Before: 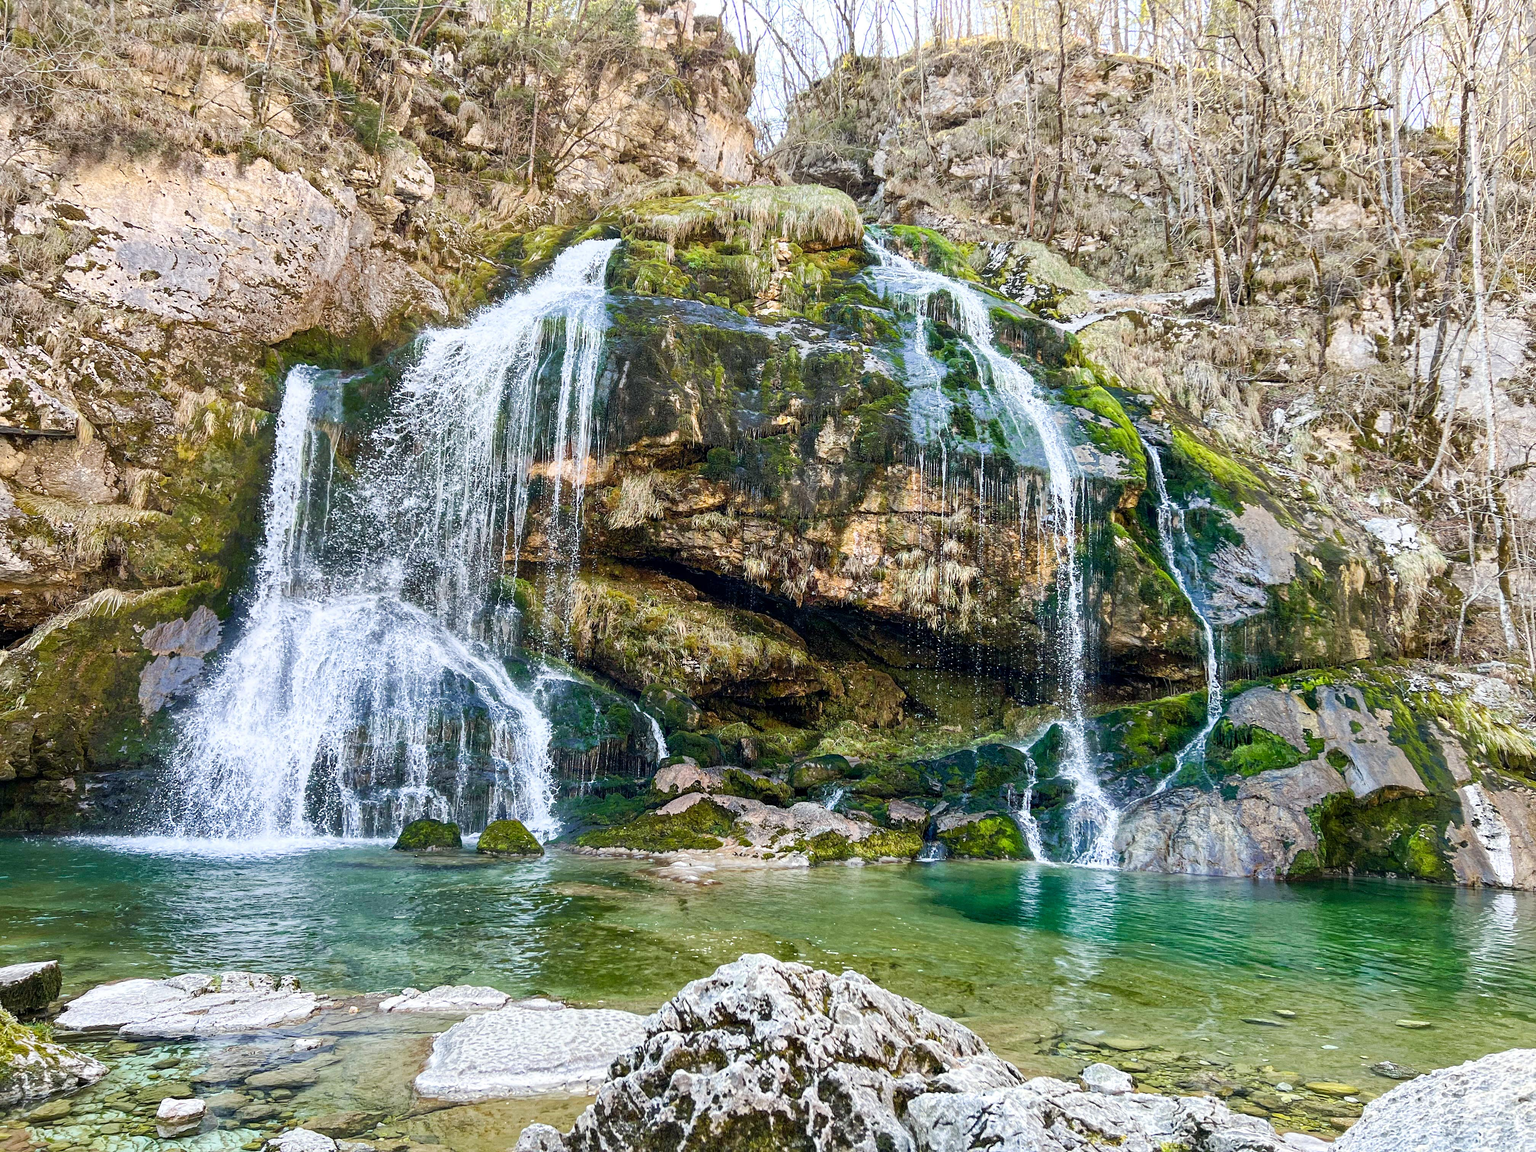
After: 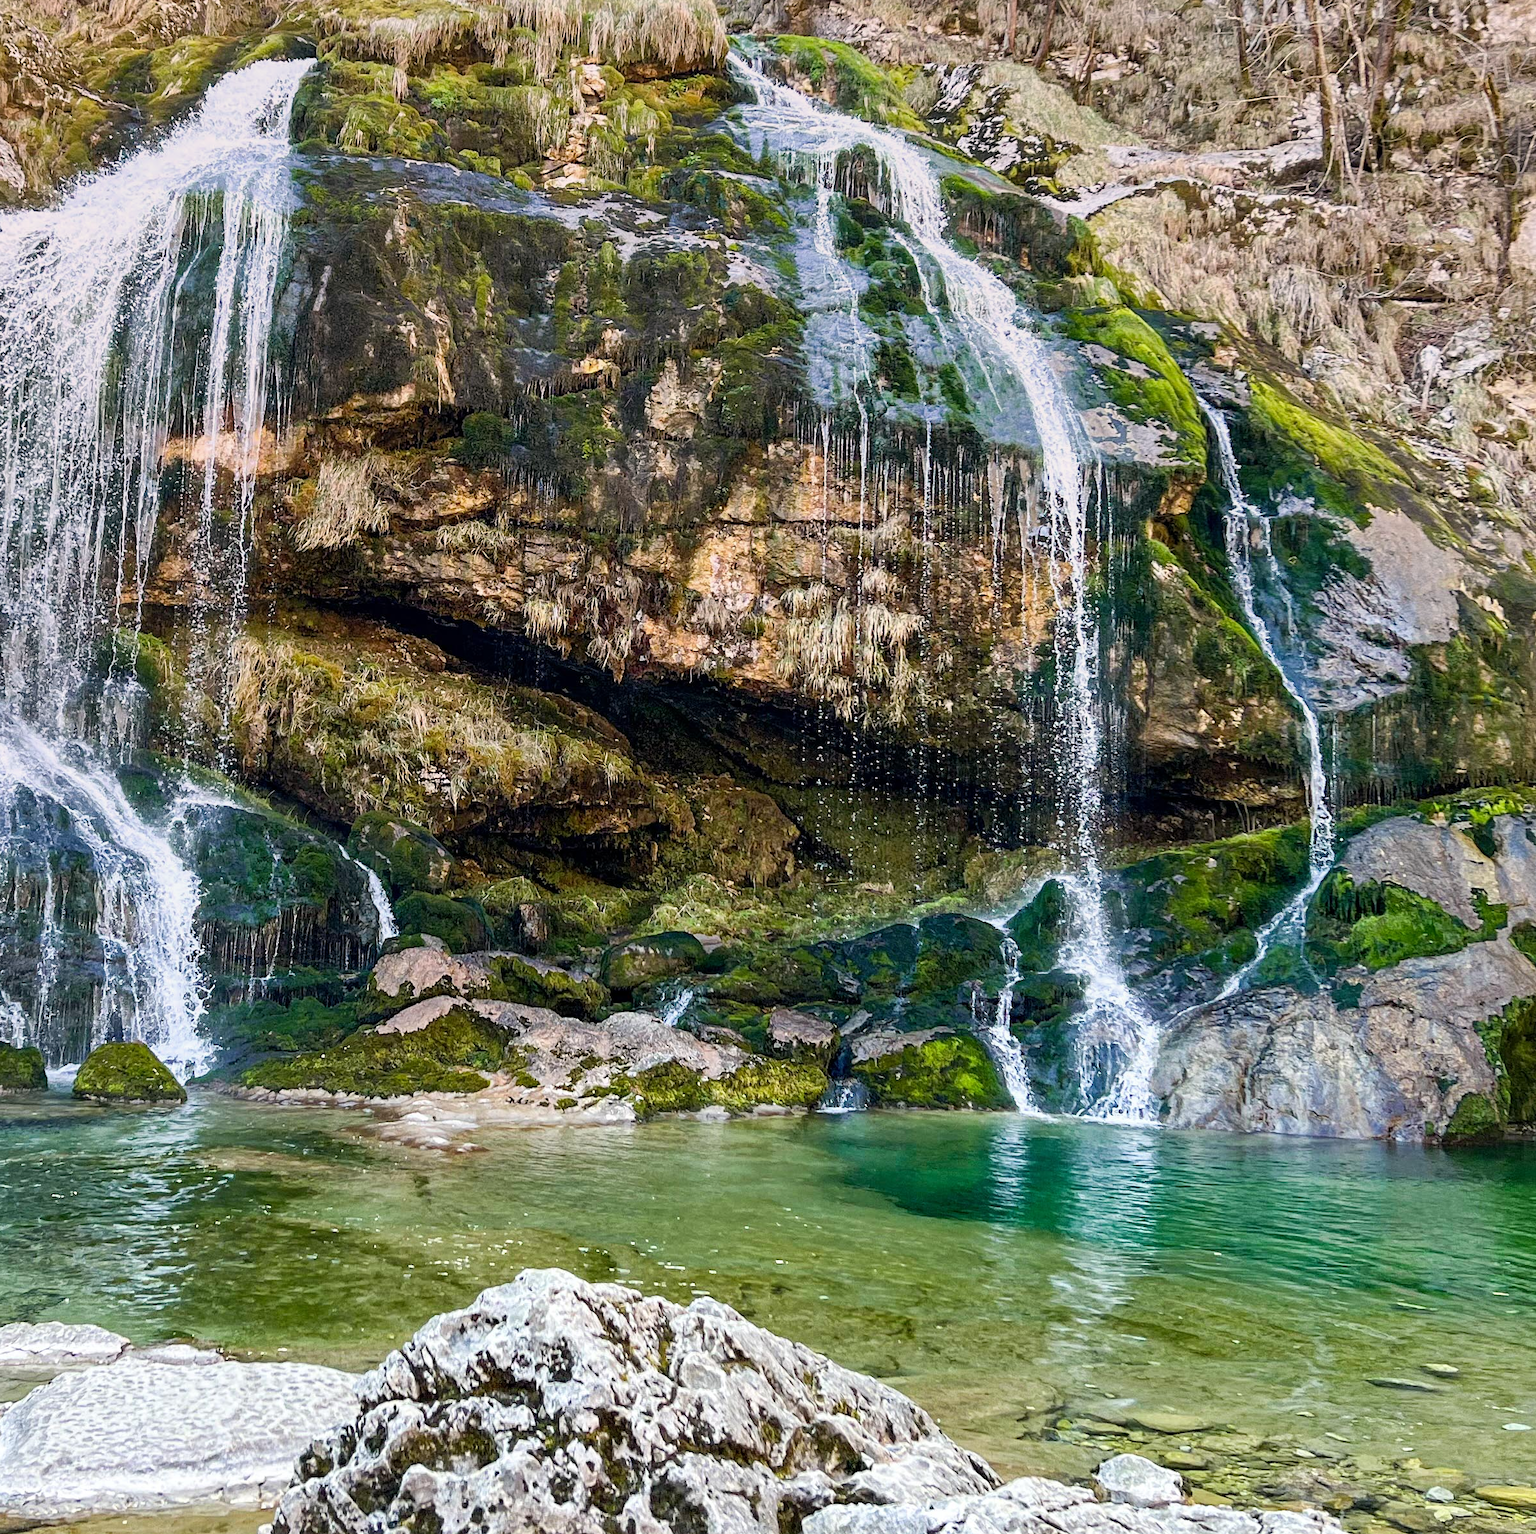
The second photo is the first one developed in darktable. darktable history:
exposure: compensate highlight preservation false
crop and rotate: left 28.256%, top 17.734%, right 12.656%, bottom 3.573%
graduated density: density 0.38 EV, hardness 21%, rotation -6.11°, saturation 32%
